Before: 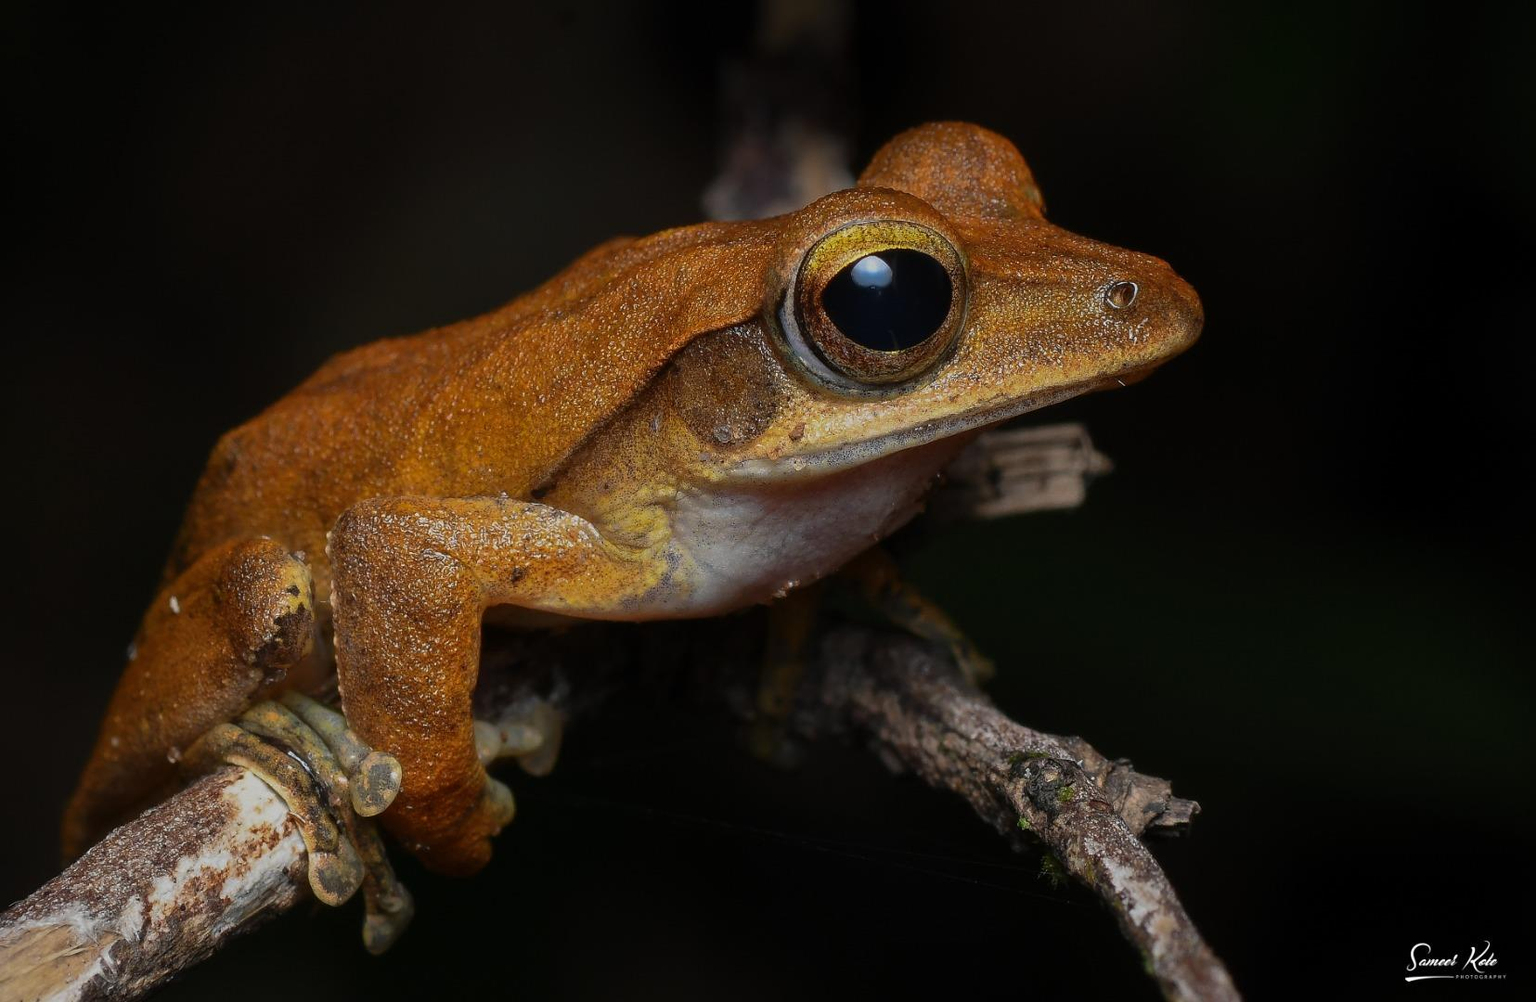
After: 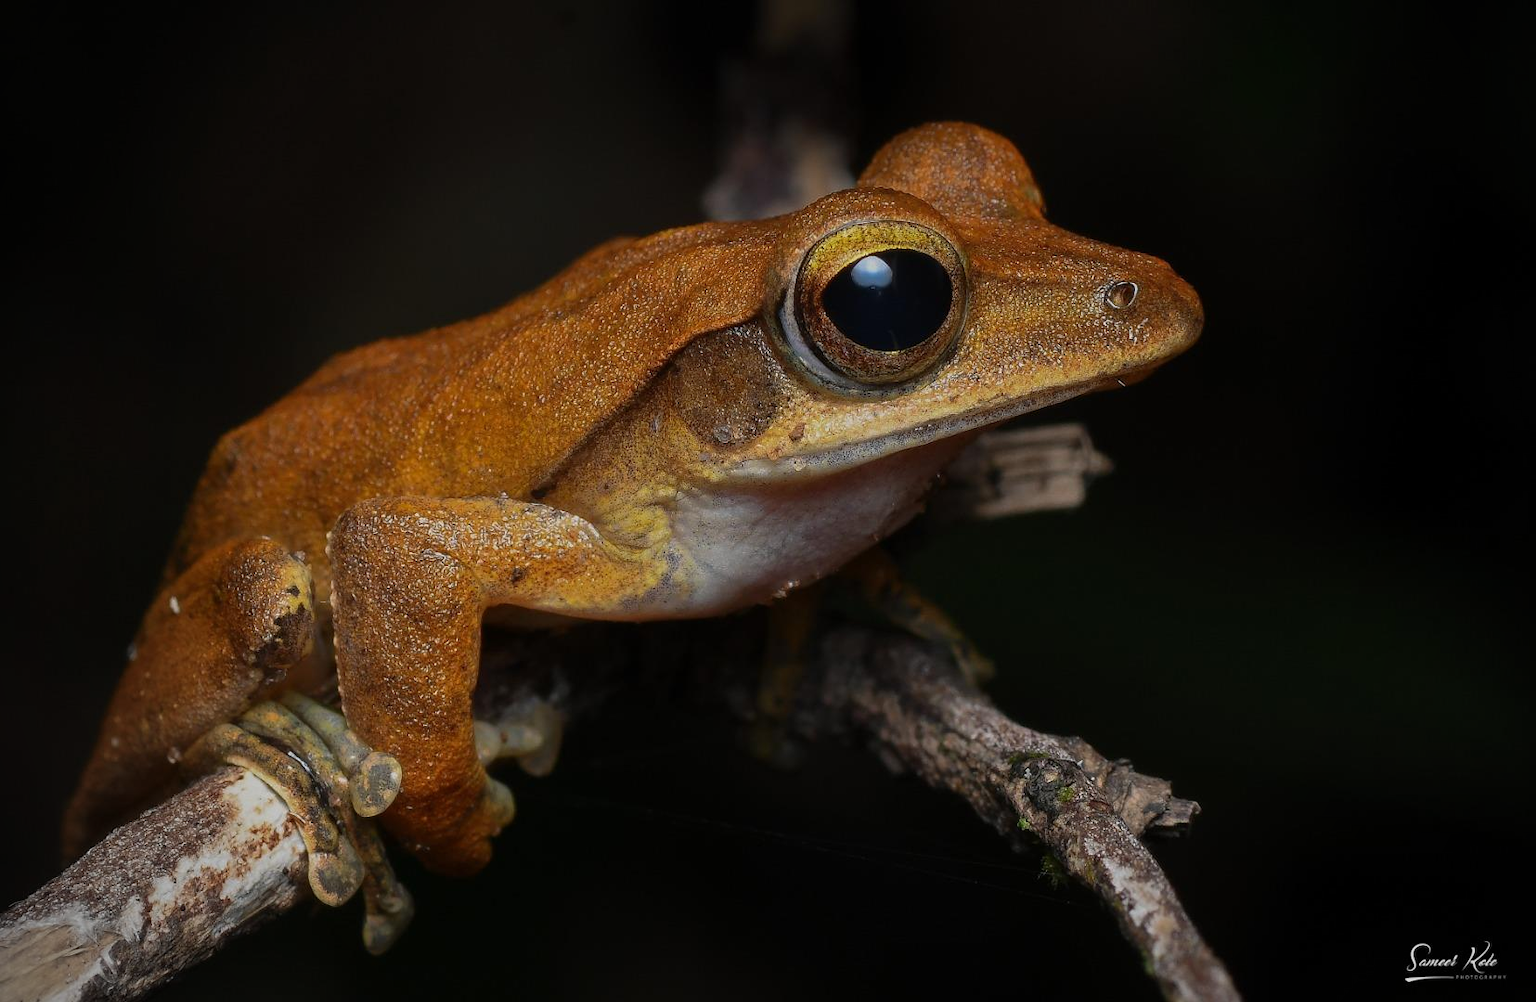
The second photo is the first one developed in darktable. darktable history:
vignetting: fall-off start 73.85%
